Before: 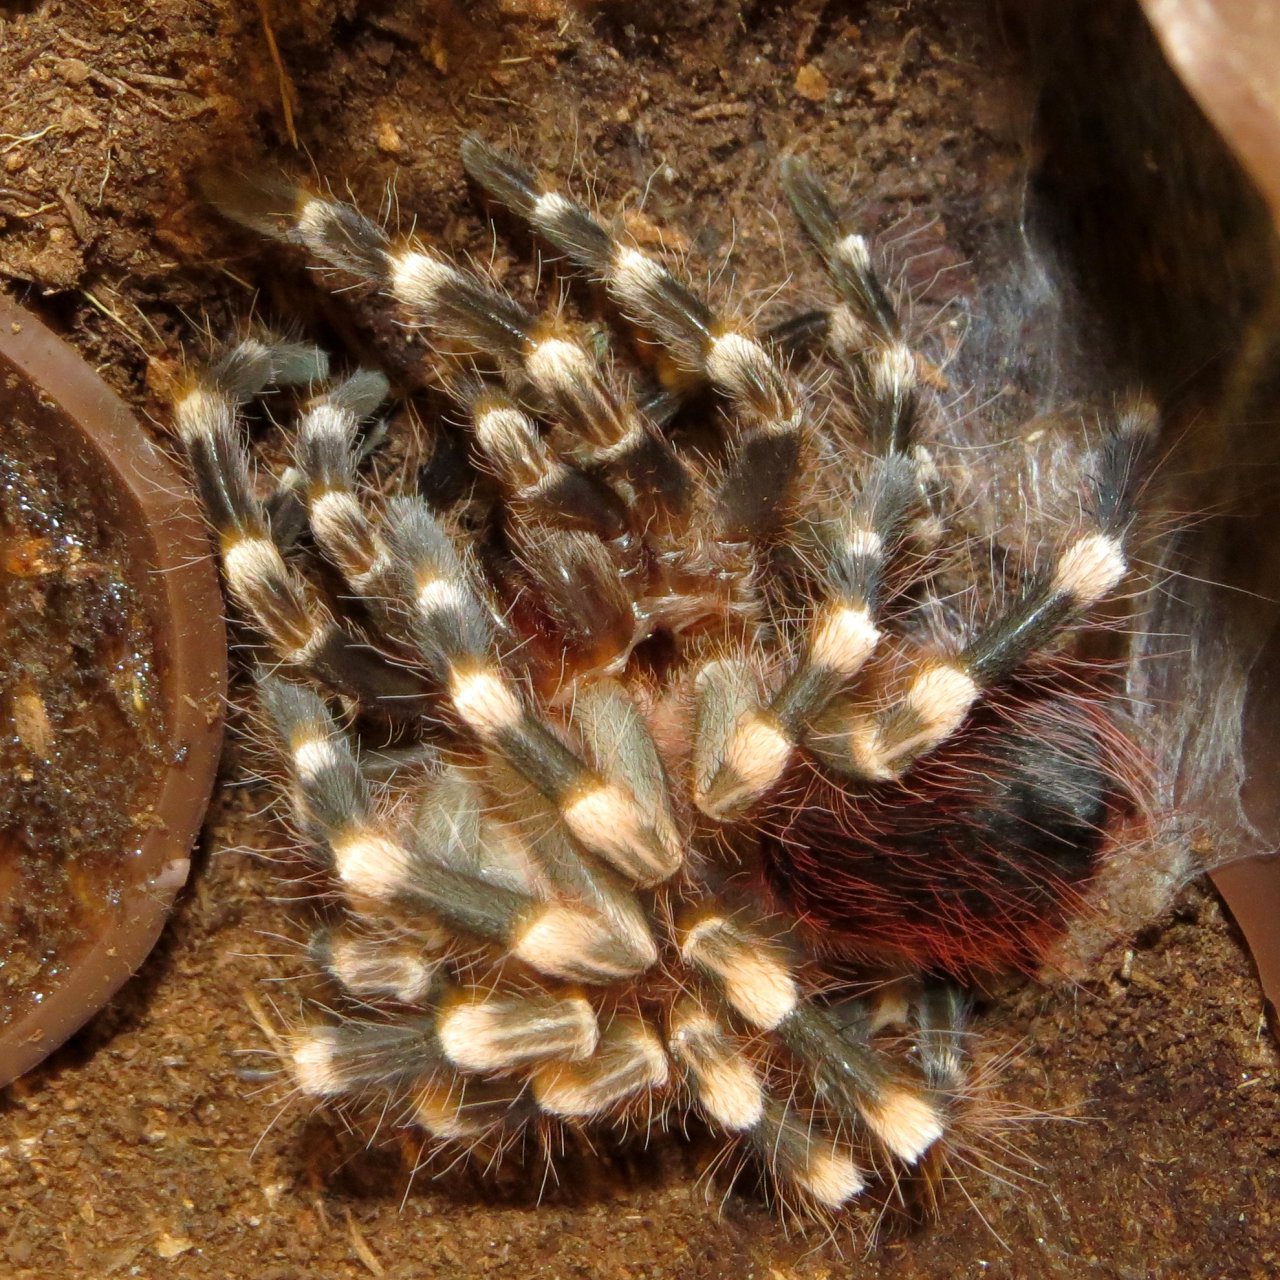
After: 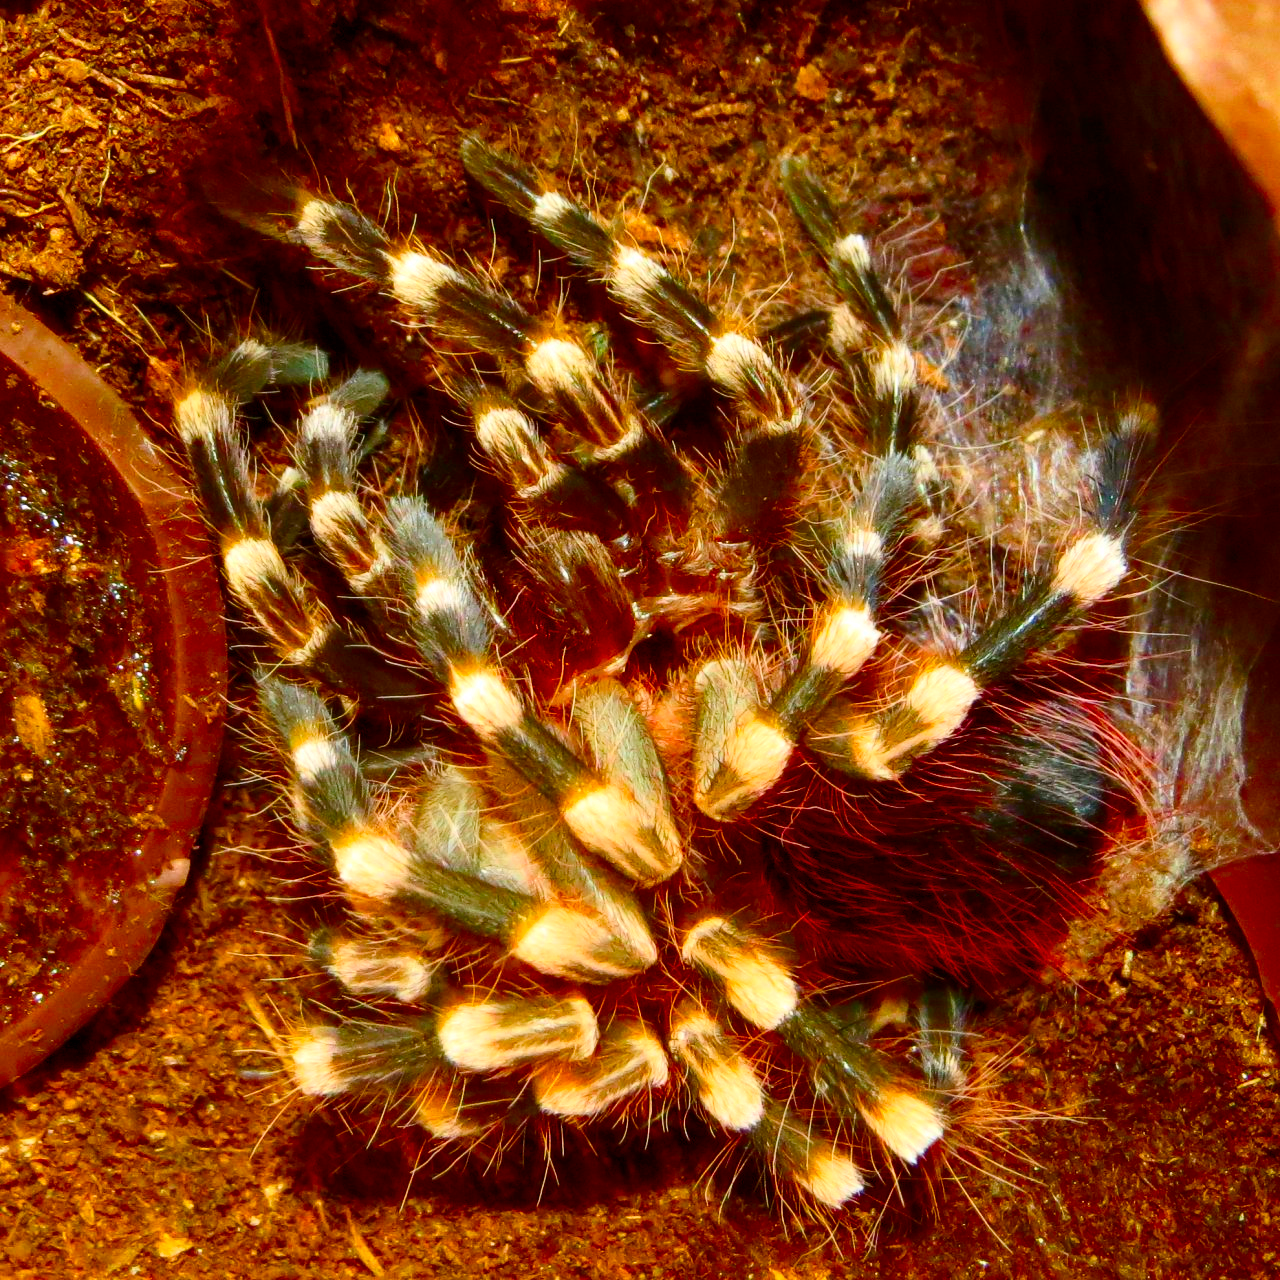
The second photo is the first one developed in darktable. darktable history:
contrast brightness saturation: contrast 0.26, brightness 0.02, saturation 0.877
color balance rgb: perceptual saturation grading › global saturation 44.034%, perceptual saturation grading › highlights -50.376%, perceptual saturation grading › shadows 30.615%, global vibrance 20%
